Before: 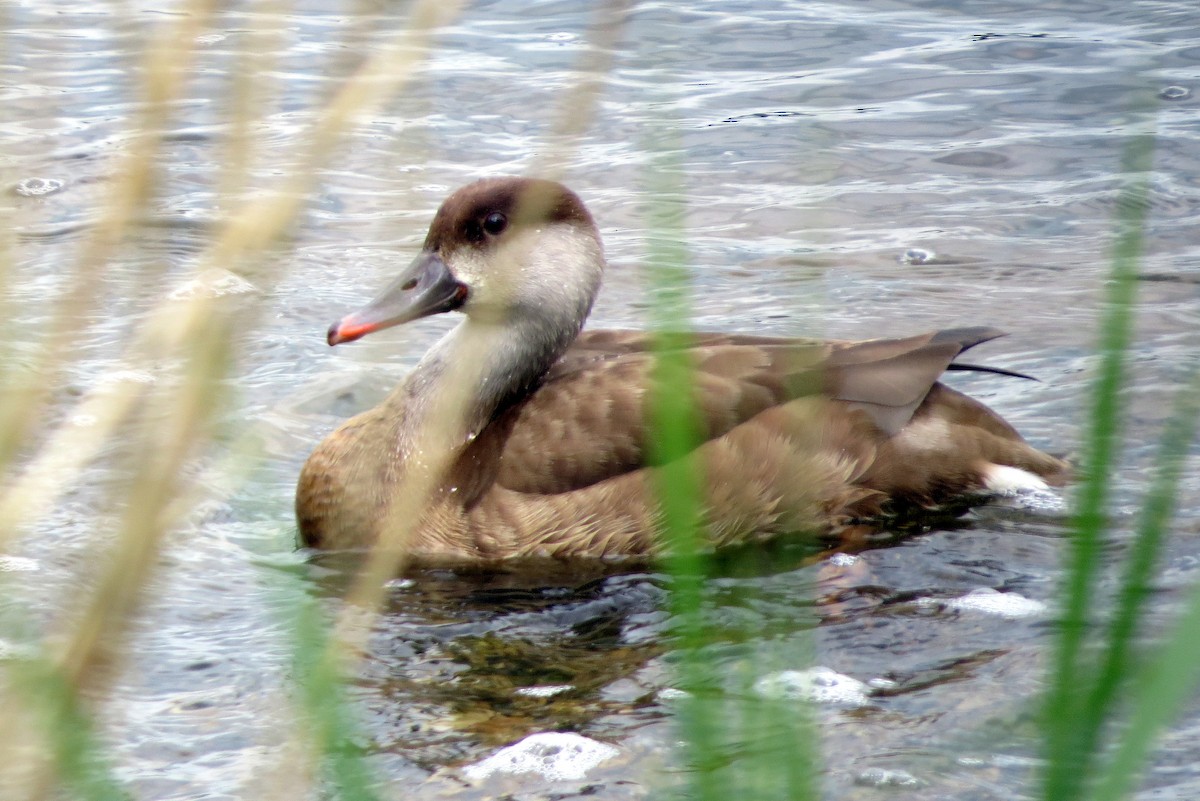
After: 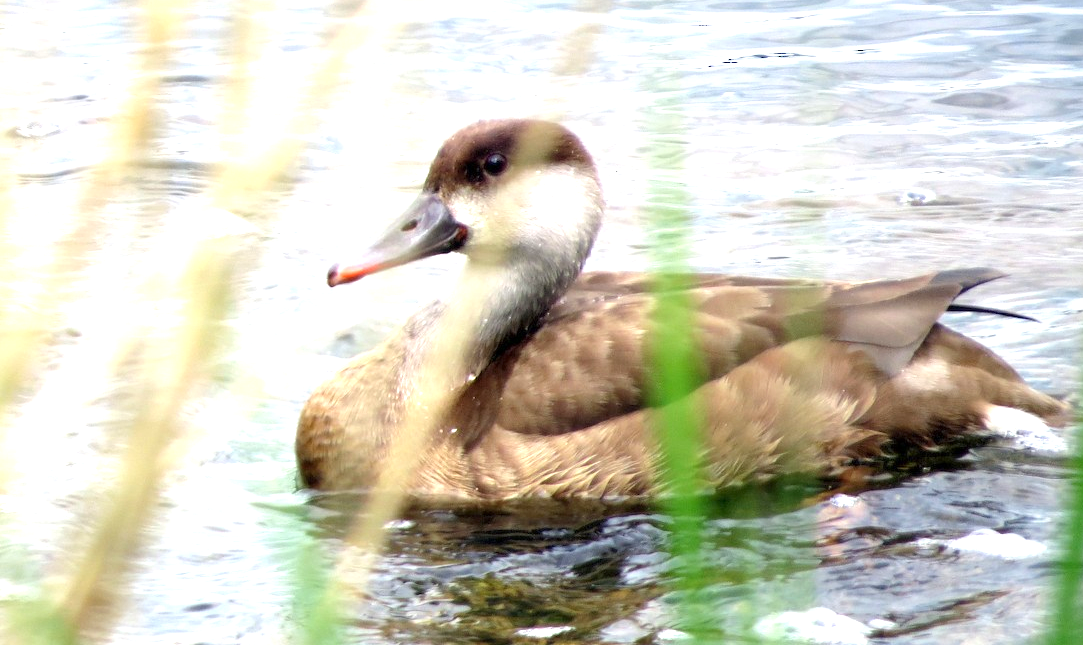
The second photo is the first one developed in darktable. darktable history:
exposure: exposure 0.921 EV, compensate highlight preservation false
crop: top 7.49%, right 9.717%, bottom 11.943%
